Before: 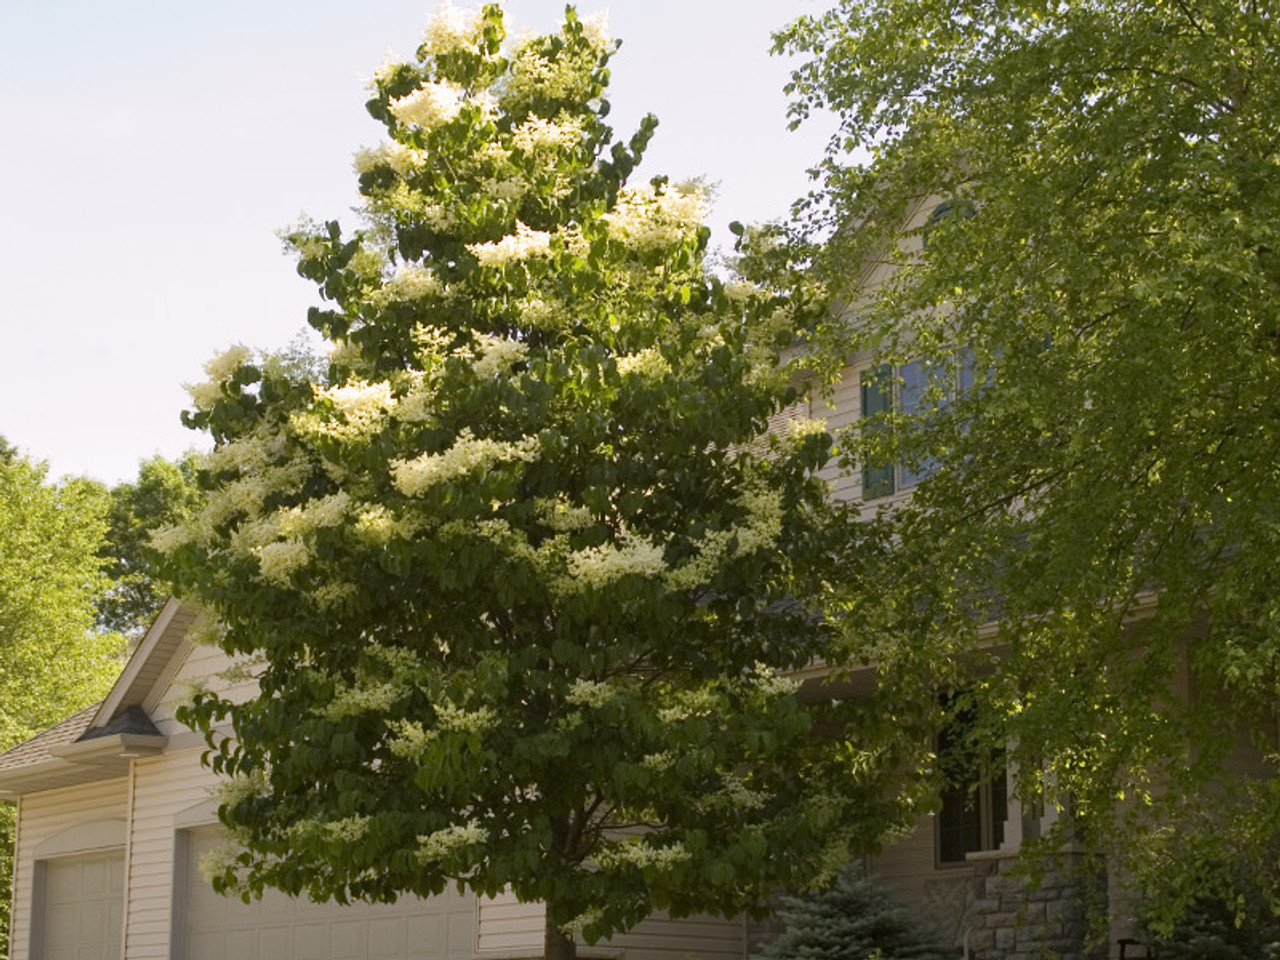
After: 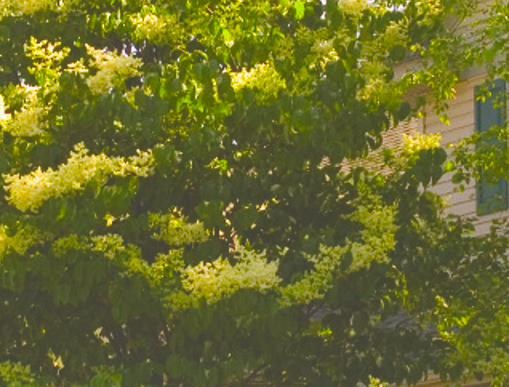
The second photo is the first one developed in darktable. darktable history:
shadows and highlights: highlights 68.76, soften with gaussian
crop: left 30.204%, top 29.79%, right 30.016%, bottom 29.8%
color correction: highlights b* 0.032, saturation 2.17
exposure: black level correction -0.042, exposure 0.062 EV, compensate exposure bias true, compensate highlight preservation false
